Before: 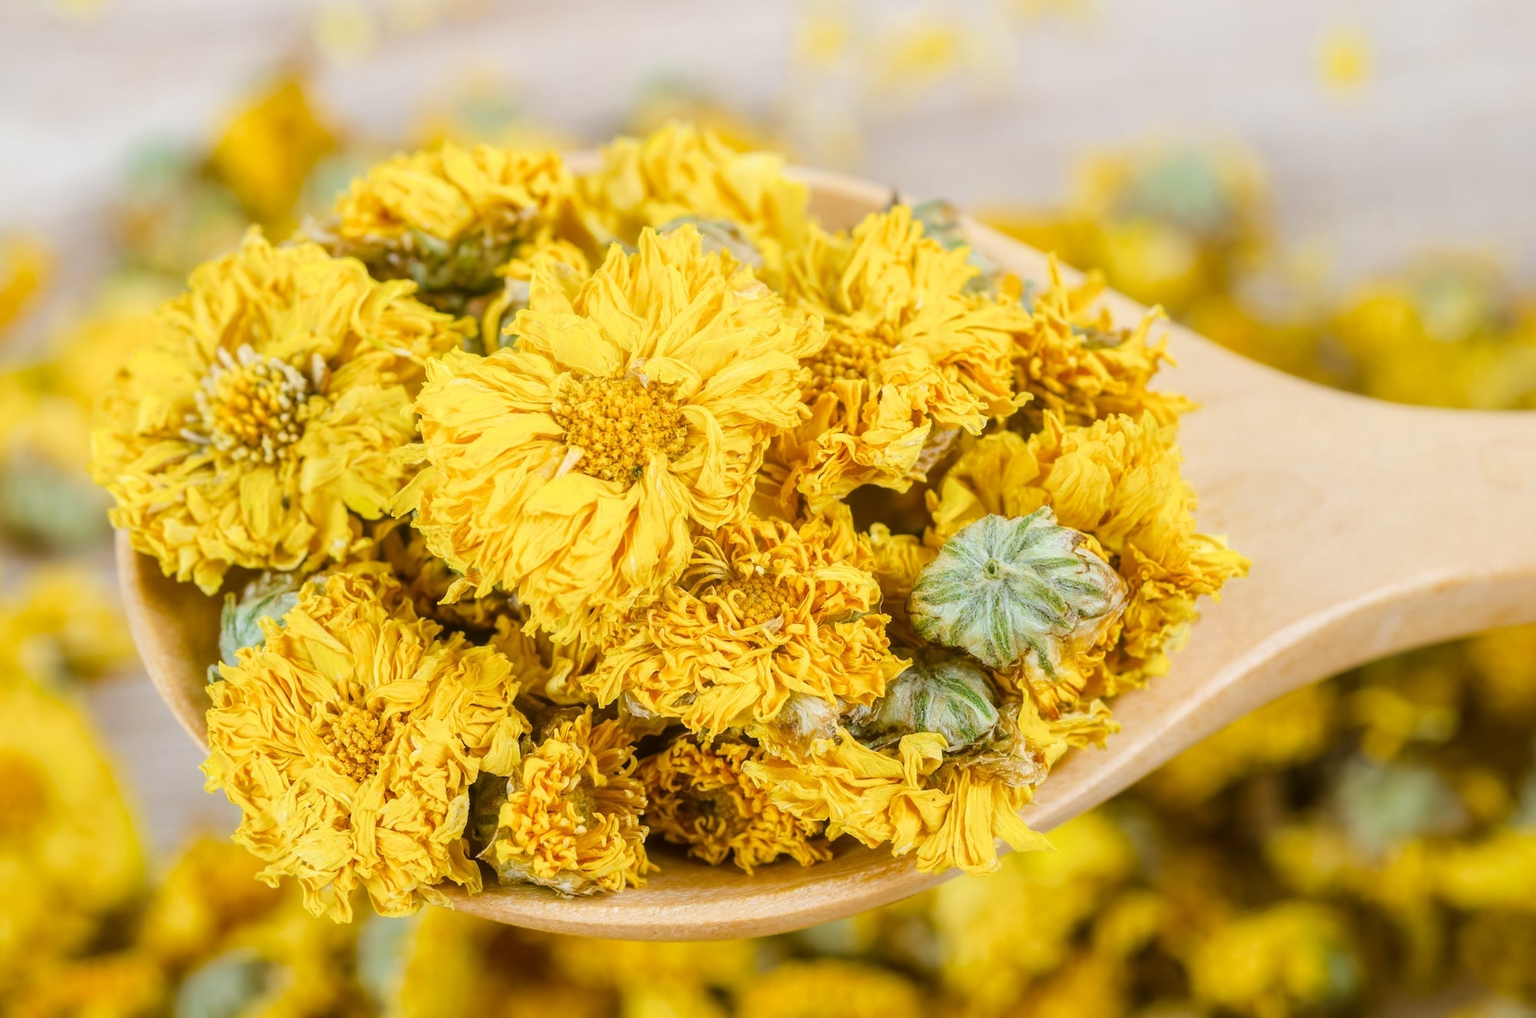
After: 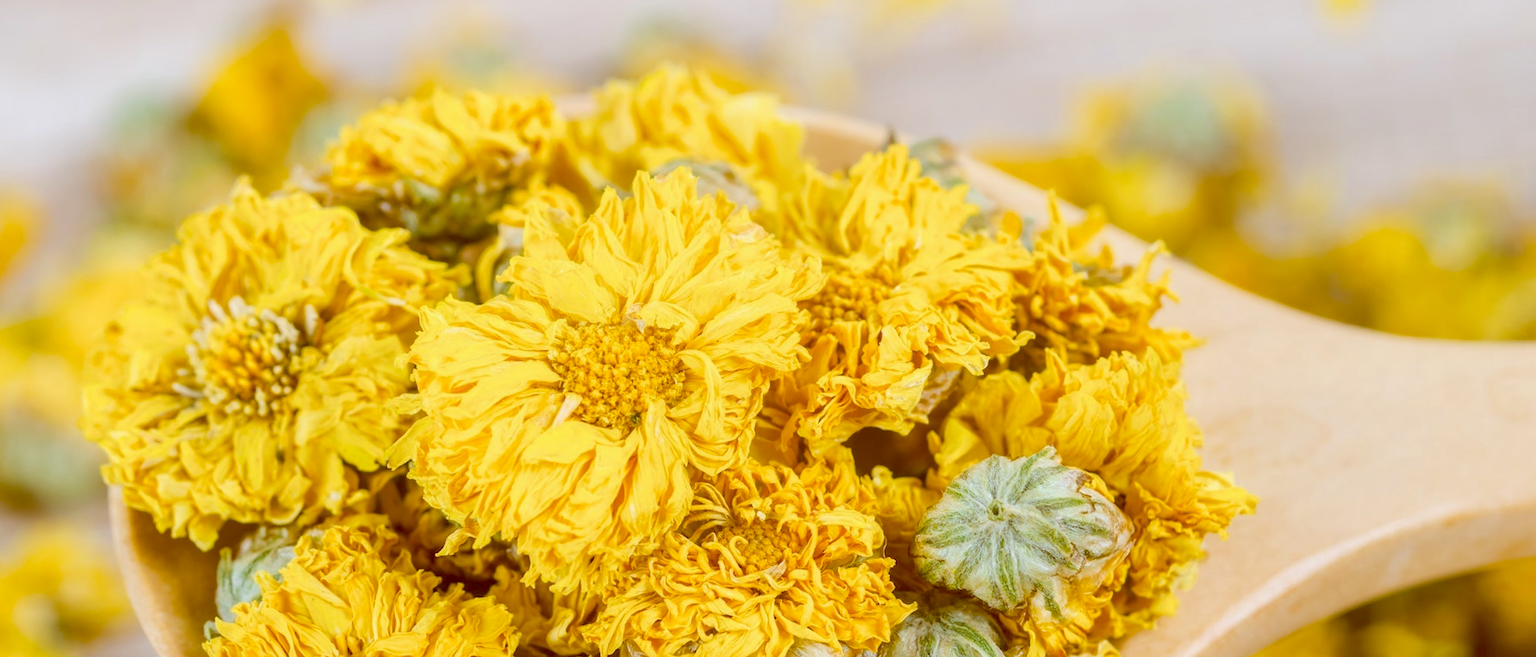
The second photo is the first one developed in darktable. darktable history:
crop and rotate: top 4.848%, bottom 29.503%
rotate and perspective: rotation -1°, crop left 0.011, crop right 0.989, crop top 0.025, crop bottom 0.975
color balance: lift [1, 1.011, 0.999, 0.989], gamma [1.109, 1.045, 1.039, 0.955], gain [0.917, 0.936, 0.952, 1.064], contrast 2.32%, contrast fulcrum 19%, output saturation 101%
